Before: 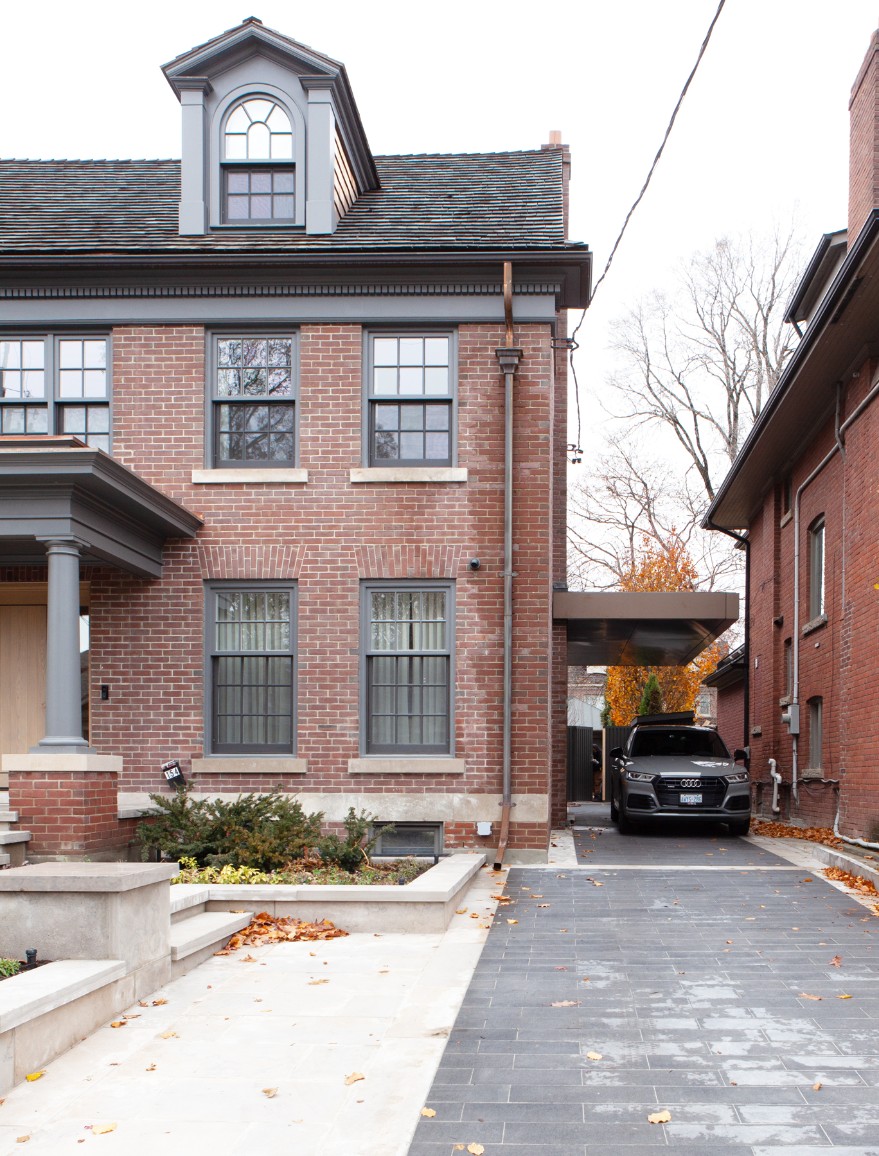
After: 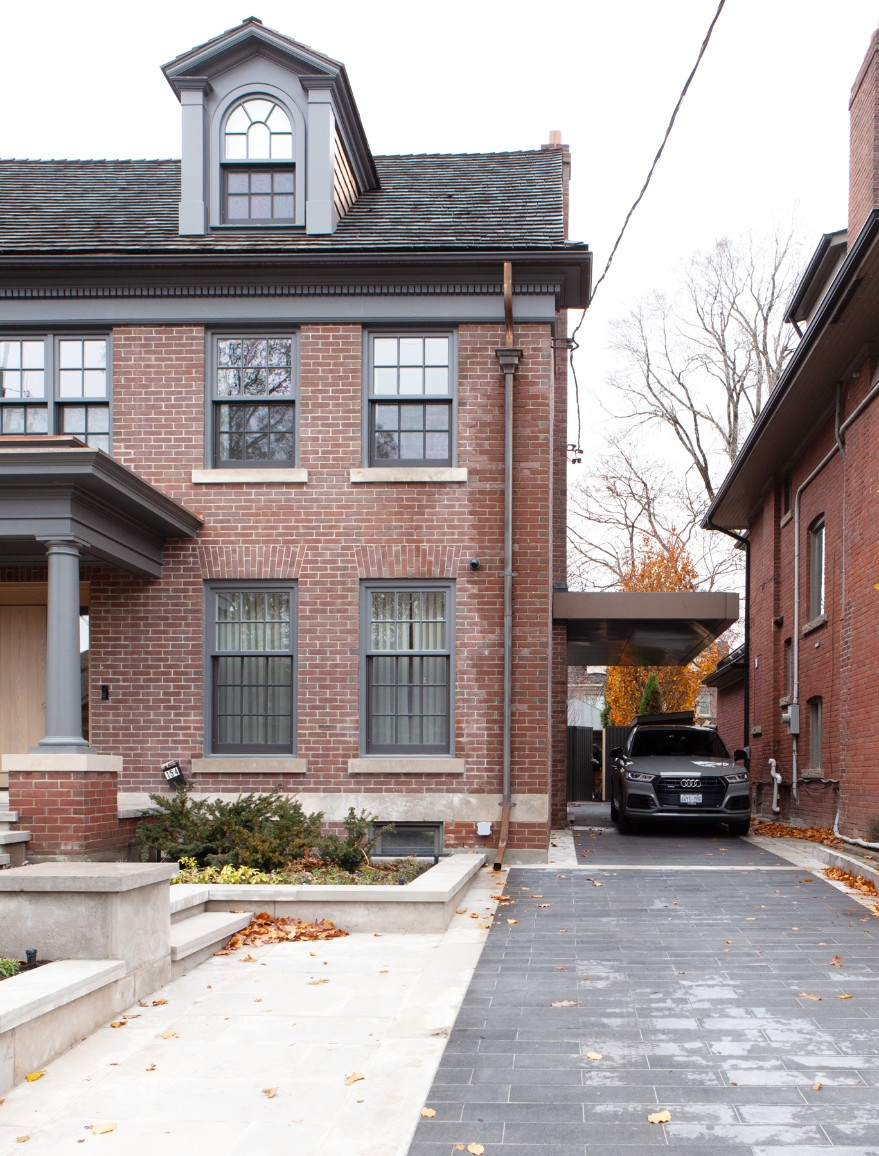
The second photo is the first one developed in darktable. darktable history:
base curve: curves: ch0 [(0, 0) (0.303, 0.277) (1, 1)]
haze removal: strength 0.53, distance 0.925, compatibility mode true, adaptive false
